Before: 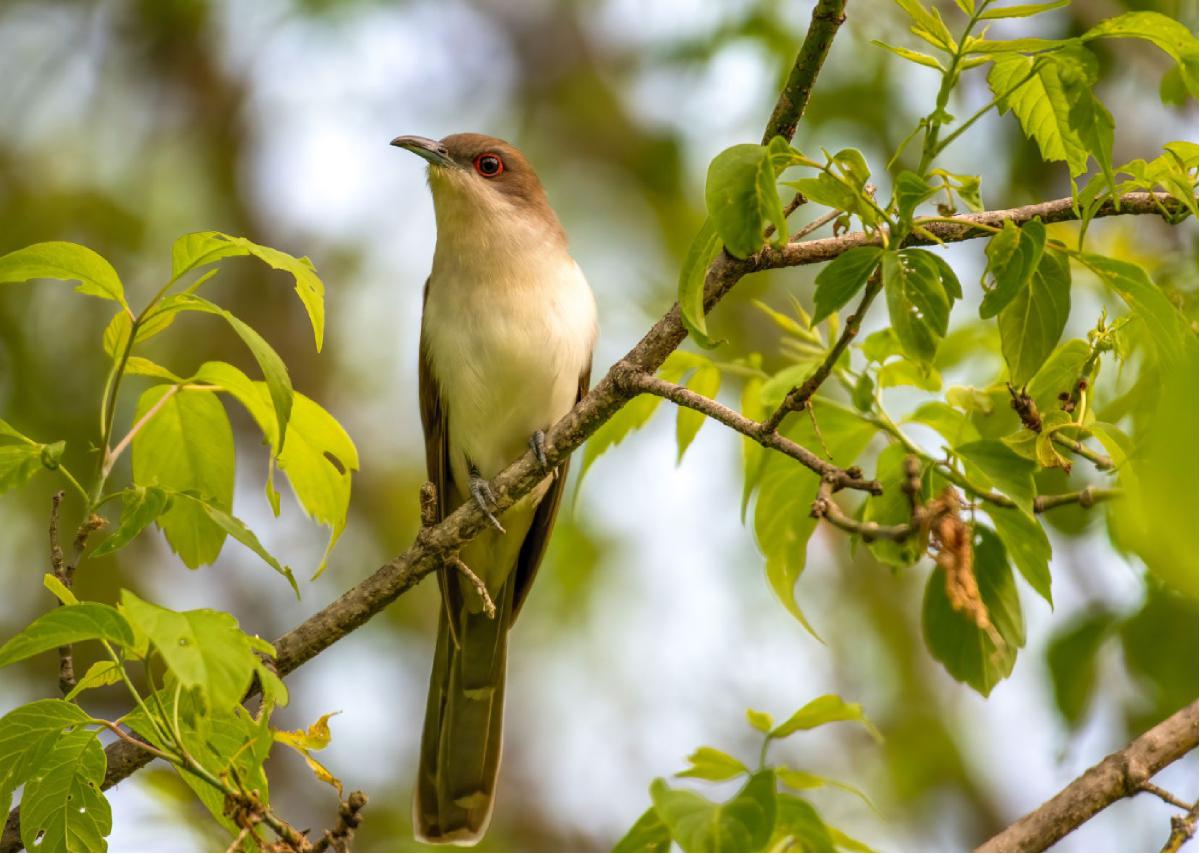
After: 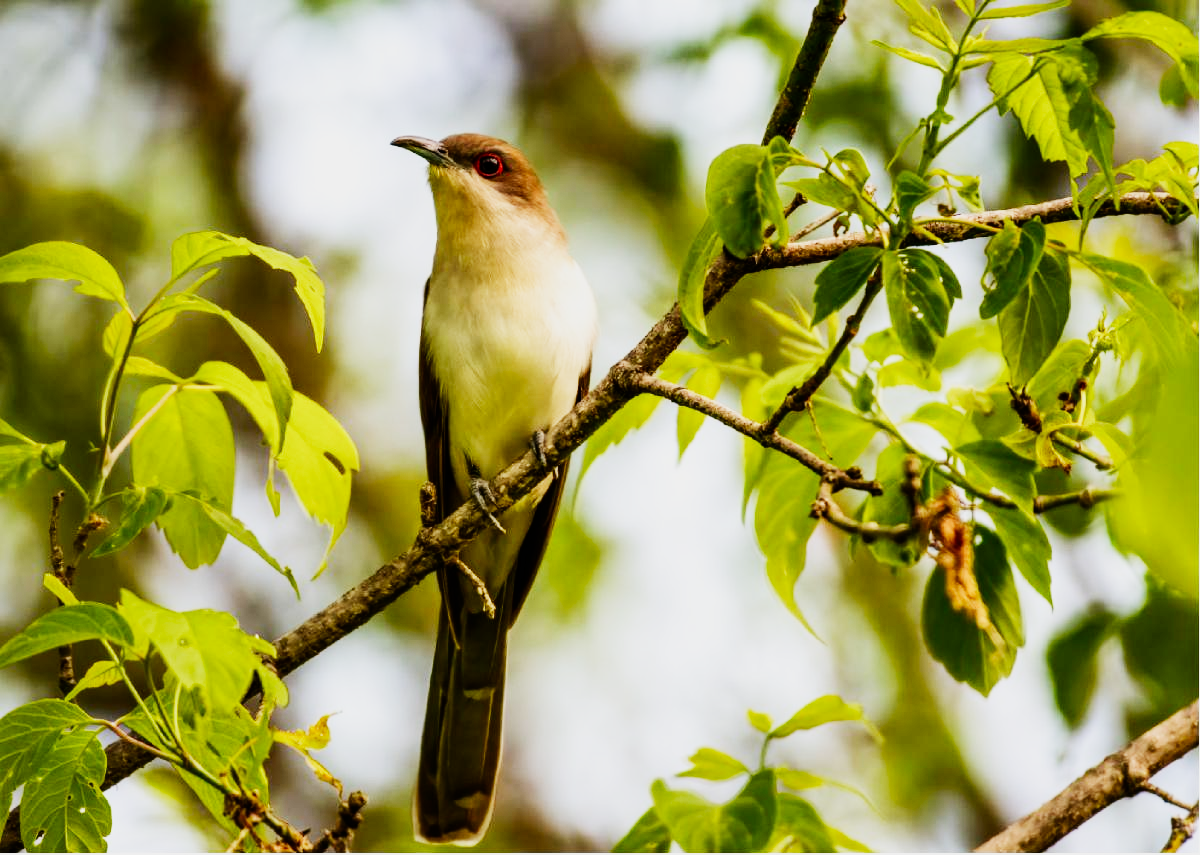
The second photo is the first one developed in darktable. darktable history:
sigmoid: contrast 1.7, skew -0.2, preserve hue 0%, red attenuation 0.1, red rotation 0.035, green attenuation 0.1, green rotation -0.017, blue attenuation 0.15, blue rotation -0.052, base primaries Rec2020
contrast brightness saturation: saturation 0.18
tone equalizer: -8 EV -0.75 EV, -7 EV -0.7 EV, -6 EV -0.6 EV, -5 EV -0.4 EV, -3 EV 0.4 EV, -2 EV 0.6 EV, -1 EV 0.7 EV, +0 EV 0.75 EV, edges refinement/feathering 500, mask exposure compensation -1.57 EV, preserve details no
